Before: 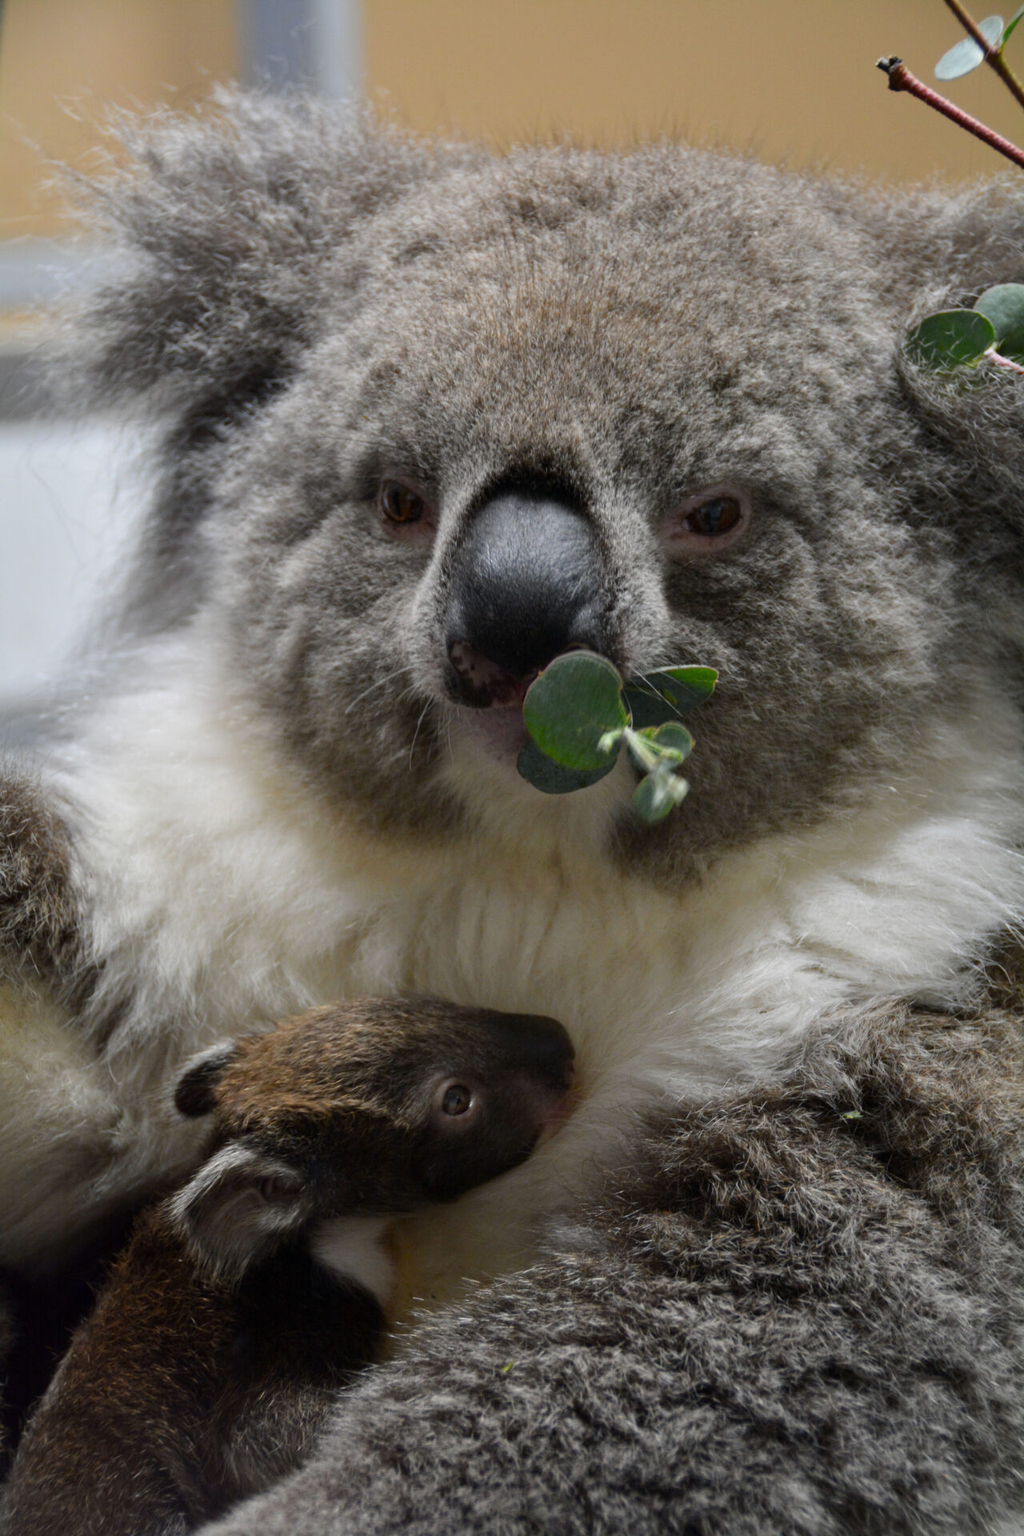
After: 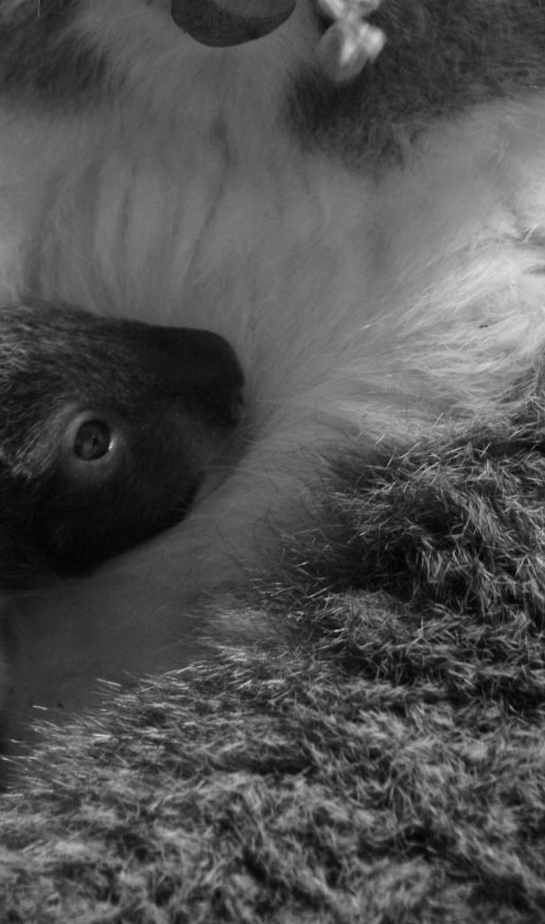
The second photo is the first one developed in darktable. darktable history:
rotate and perspective: rotation 0.215°, lens shift (vertical) -0.139, crop left 0.069, crop right 0.939, crop top 0.002, crop bottom 0.996
crop: left 35.976%, top 45.819%, right 18.162%, bottom 5.807%
monochrome: on, module defaults
color calibration: output R [1.063, -0.012, -0.003, 0], output G [0, 1.022, 0.021, 0], output B [-0.079, 0.047, 1, 0], illuminant custom, x 0.389, y 0.387, temperature 3838.64 K
